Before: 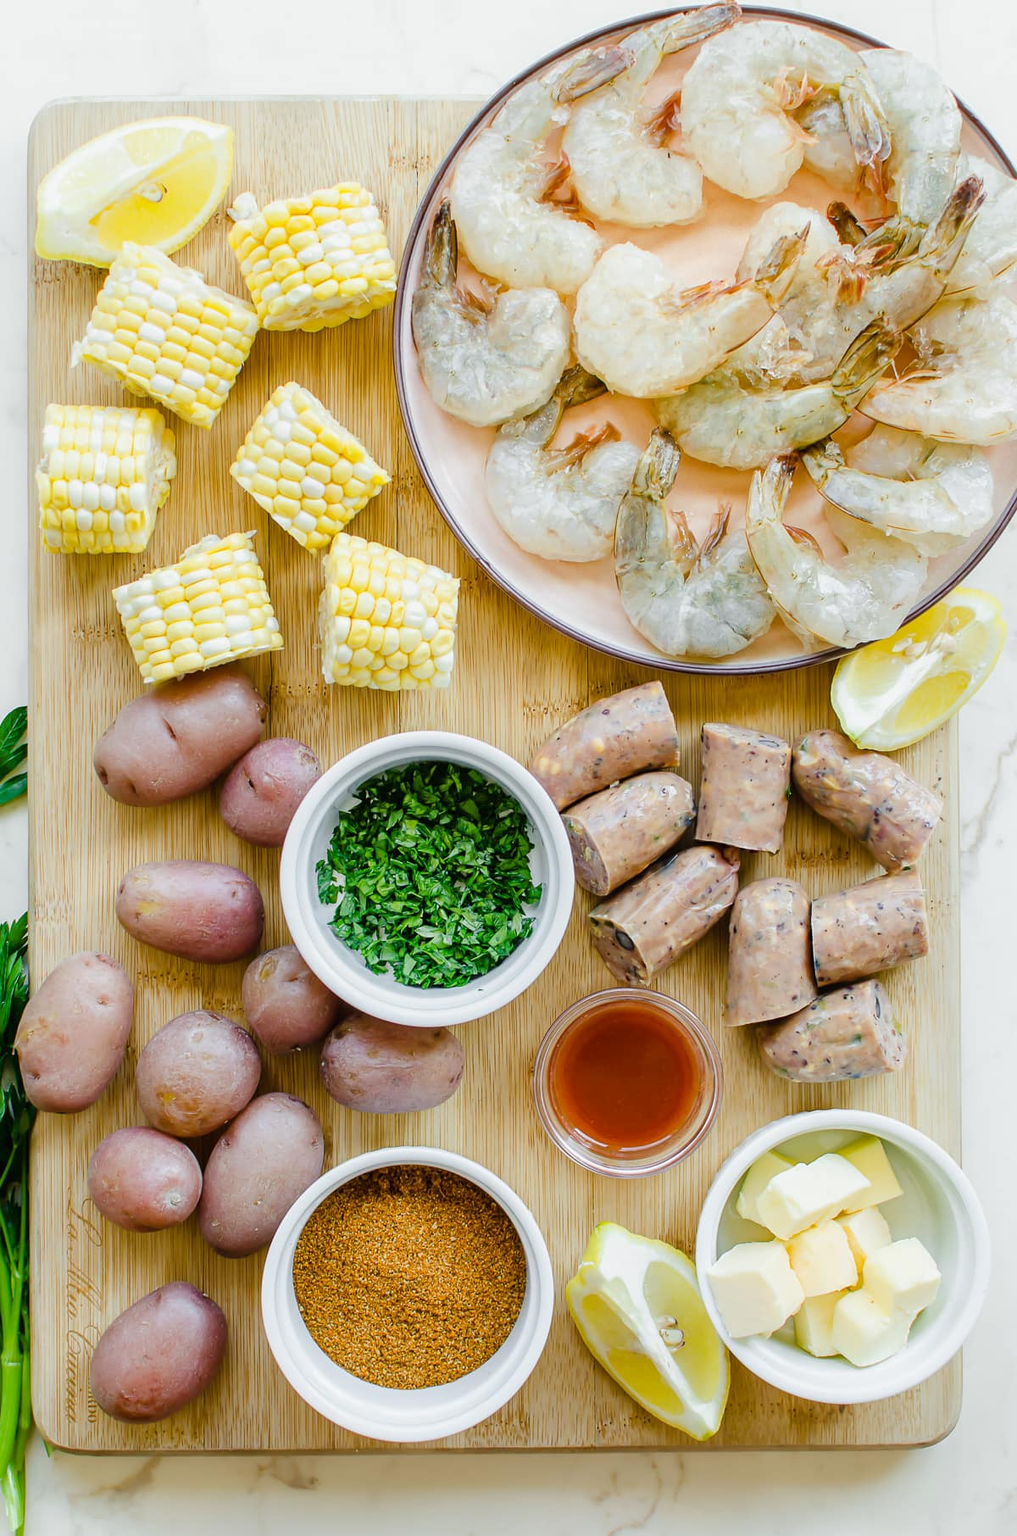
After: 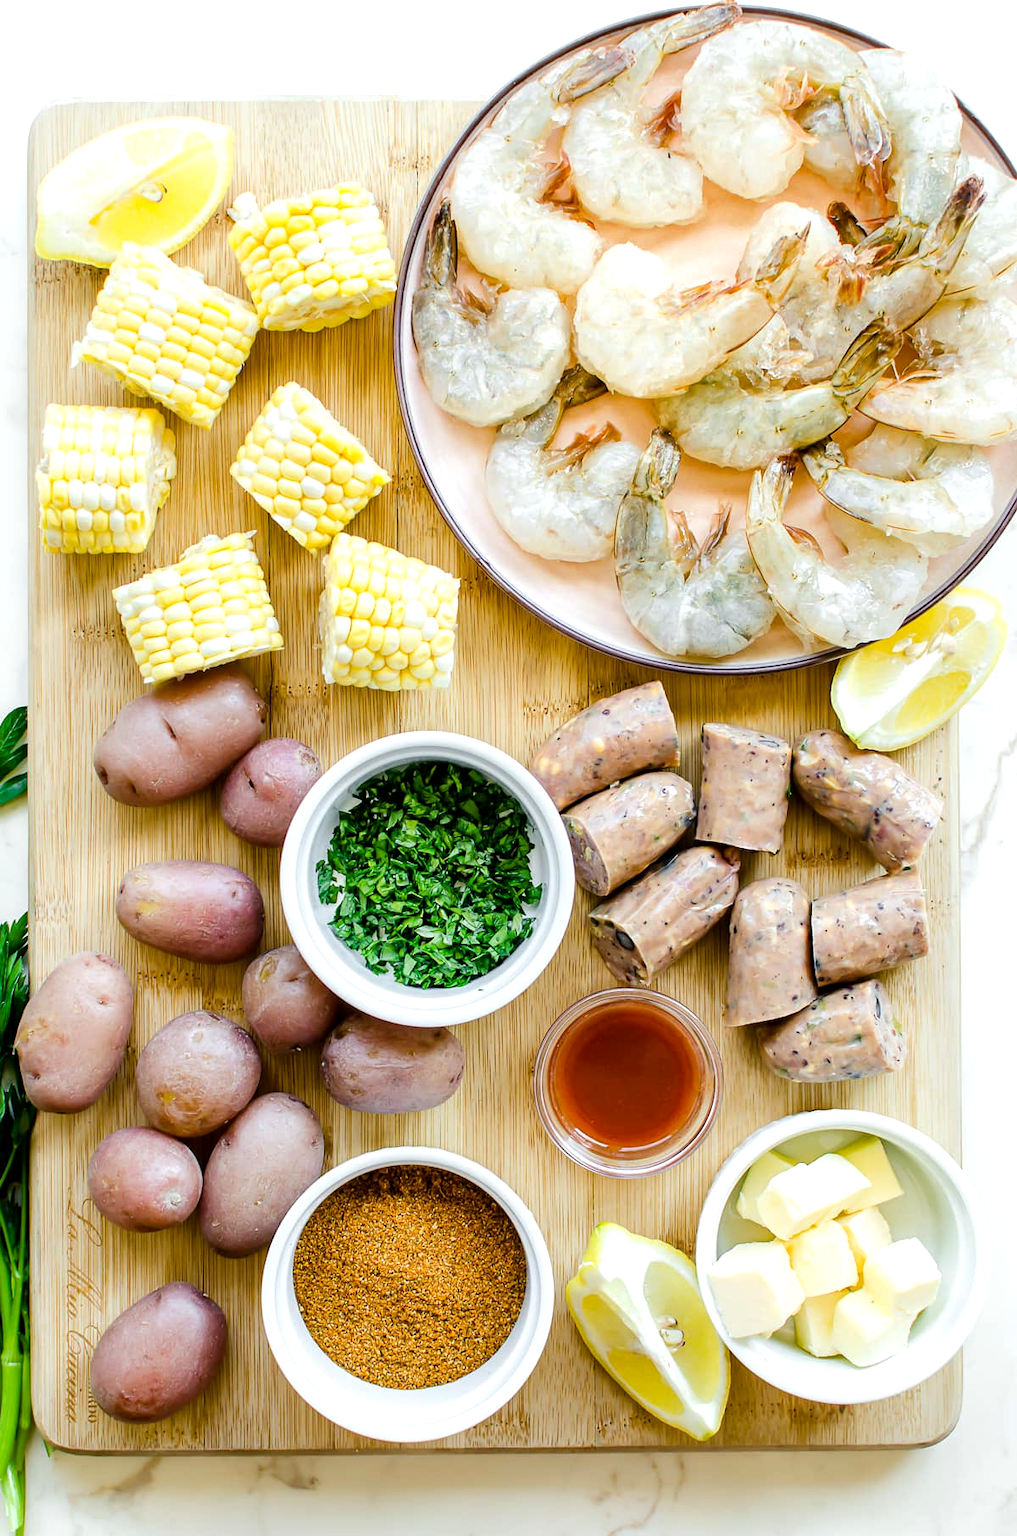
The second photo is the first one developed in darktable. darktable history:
tone equalizer: -8 EV -0.417 EV, -7 EV -0.389 EV, -6 EV -0.333 EV, -5 EV -0.222 EV, -3 EV 0.222 EV, -2 EV 0.333 EV, -1 EV 0.389 EV, +0 EV 0.417 EV, edges refinement/feathering 500, mask exposure compensation -1.57 EV, preserve details no
exposure: black level correction 0.004, exposure 0.014 EV, compensate highlight preservation false
